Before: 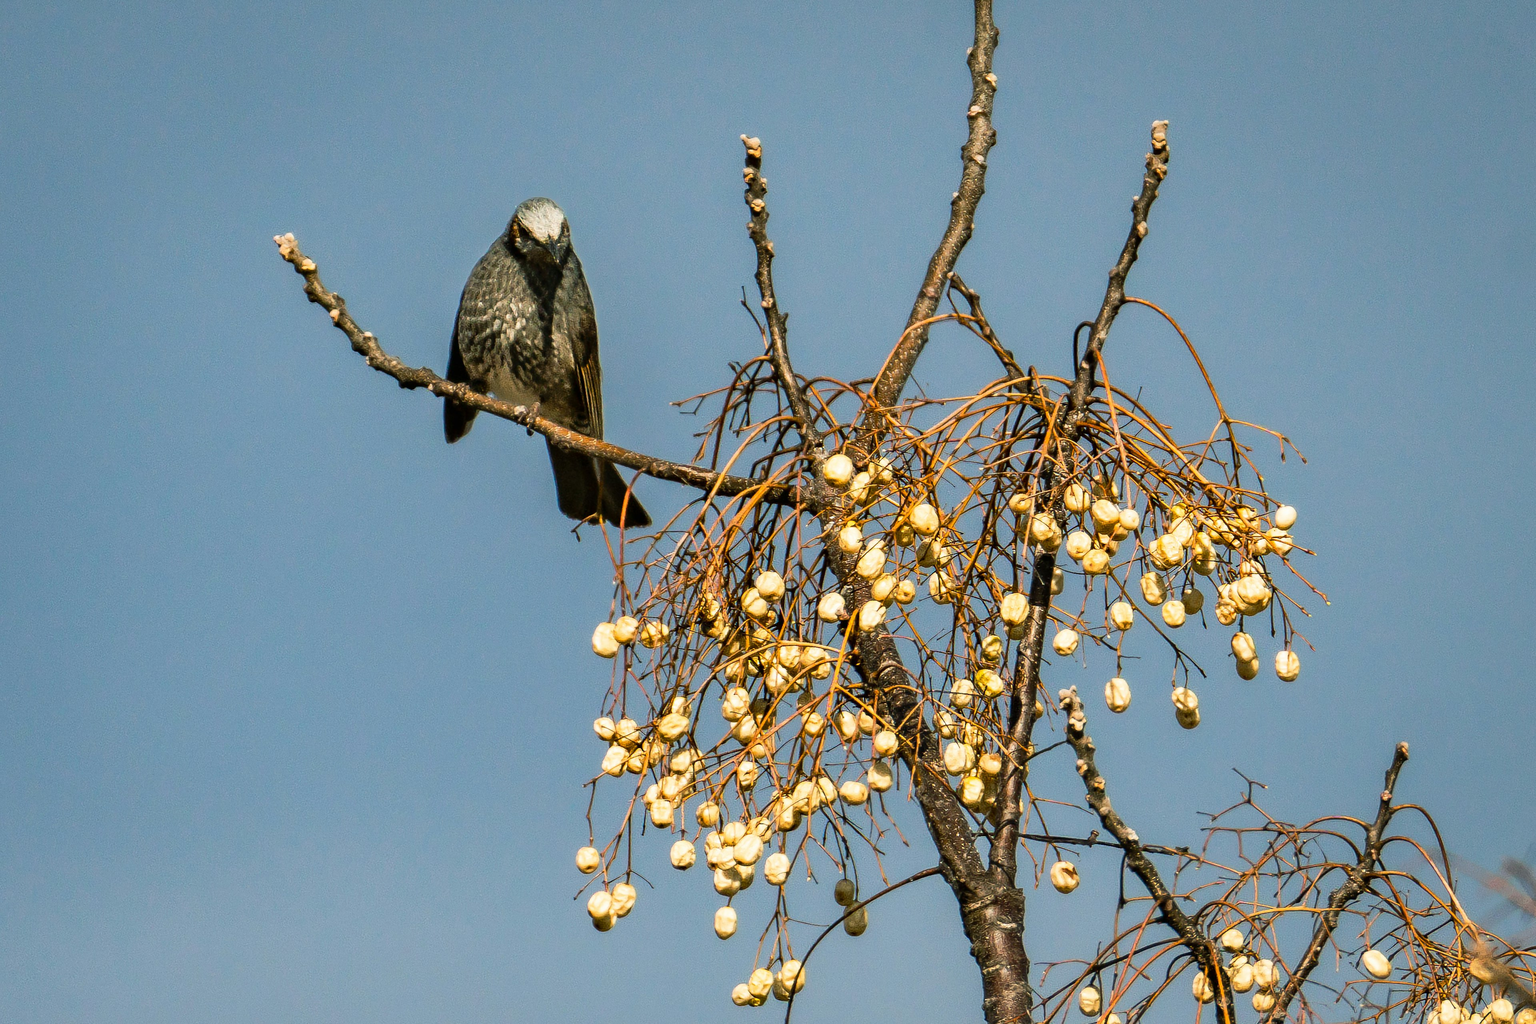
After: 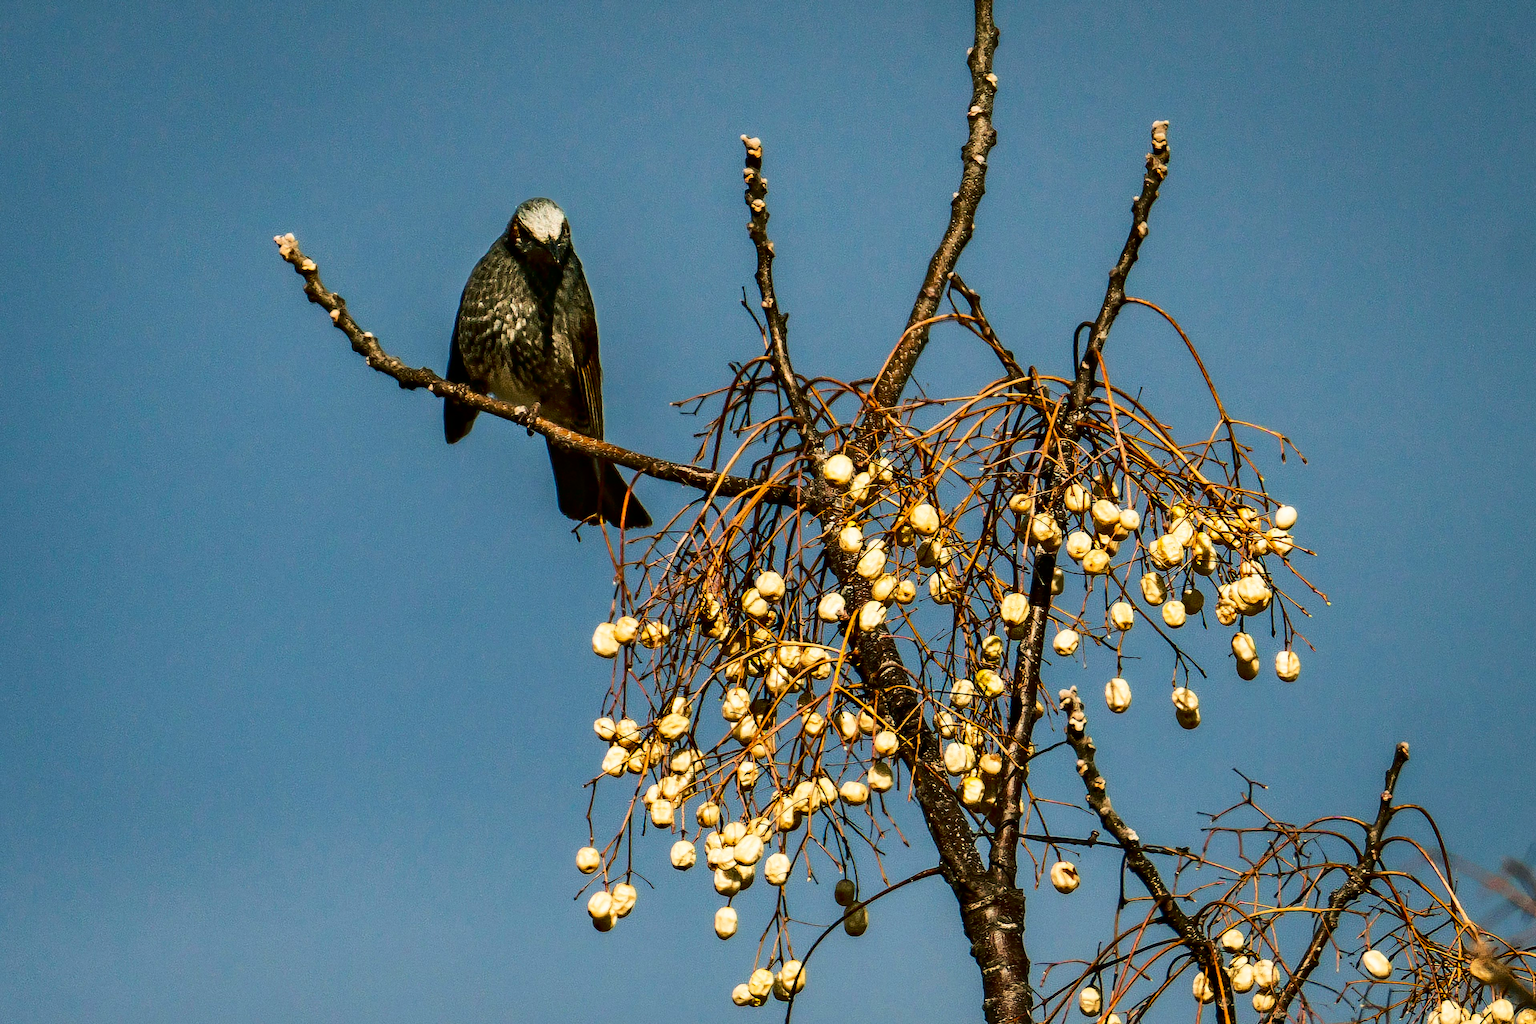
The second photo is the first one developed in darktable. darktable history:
color balance: mode lift, gamma, gain (sRGB)
velvia: on, module defaults
contrast brightness saturation: contrast 0.19, brightness -0.24, saturation 0.11
